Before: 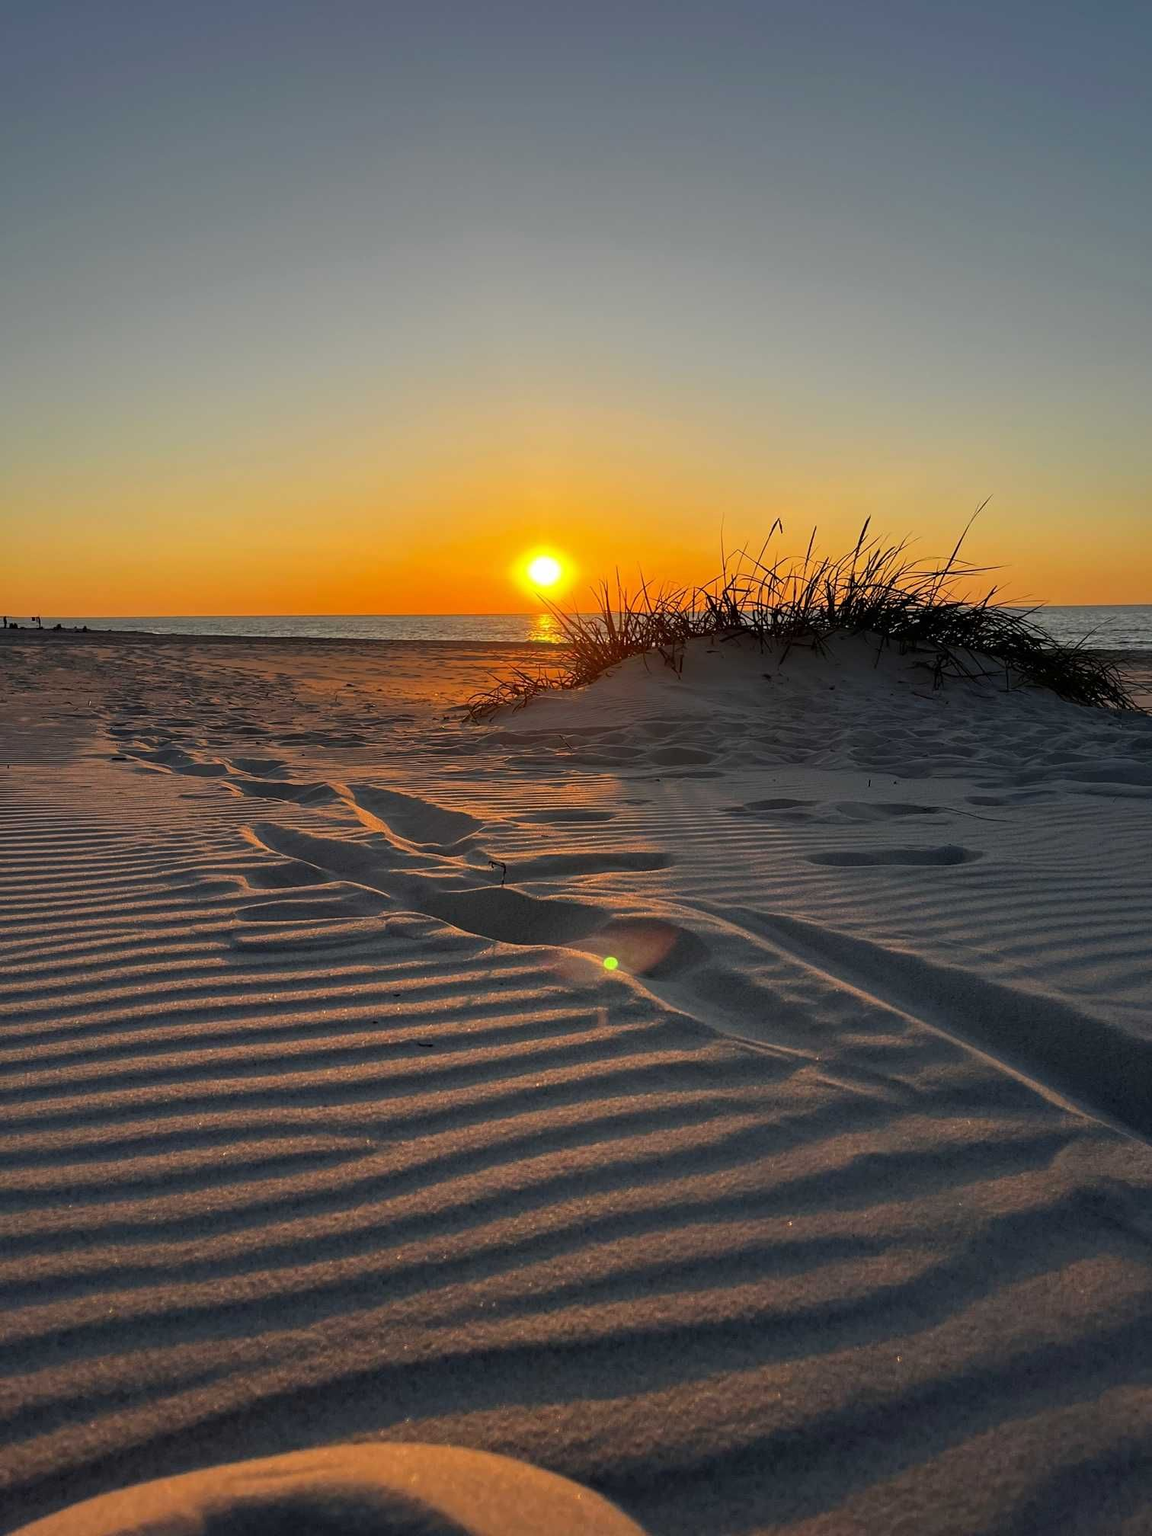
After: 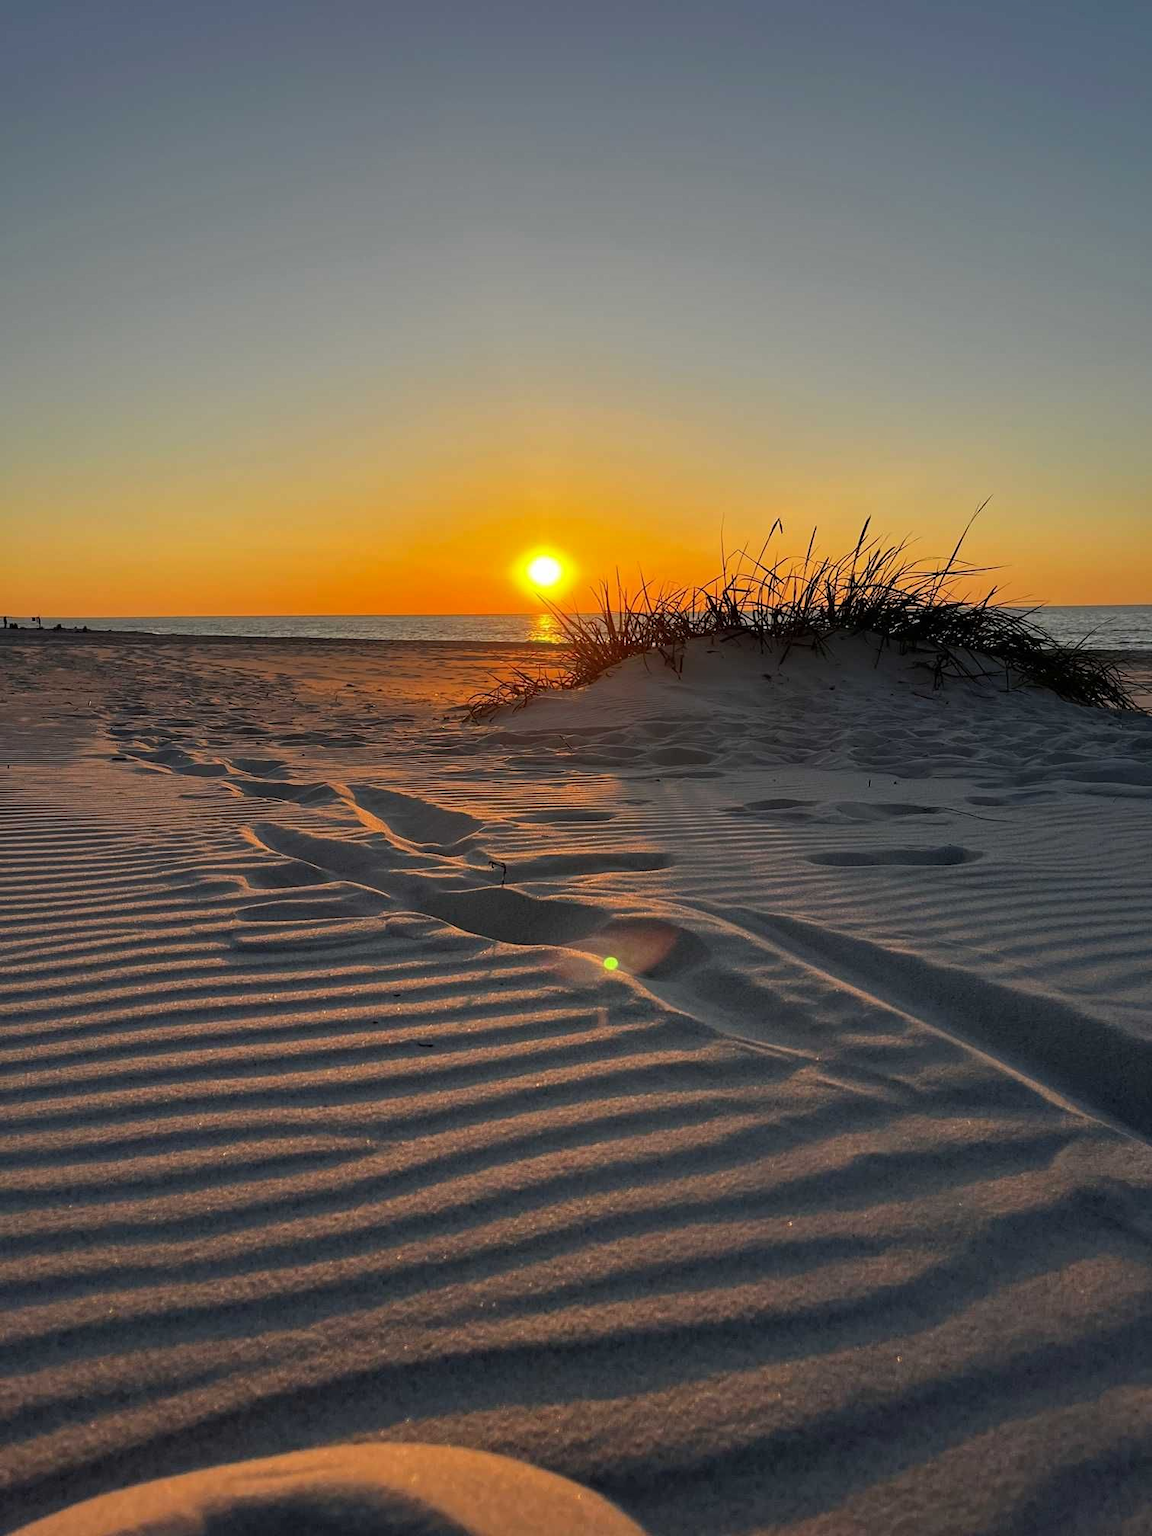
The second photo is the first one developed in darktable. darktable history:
shadows and highlights: shadows 25.24, highlights -48.31, soften with gaussian
